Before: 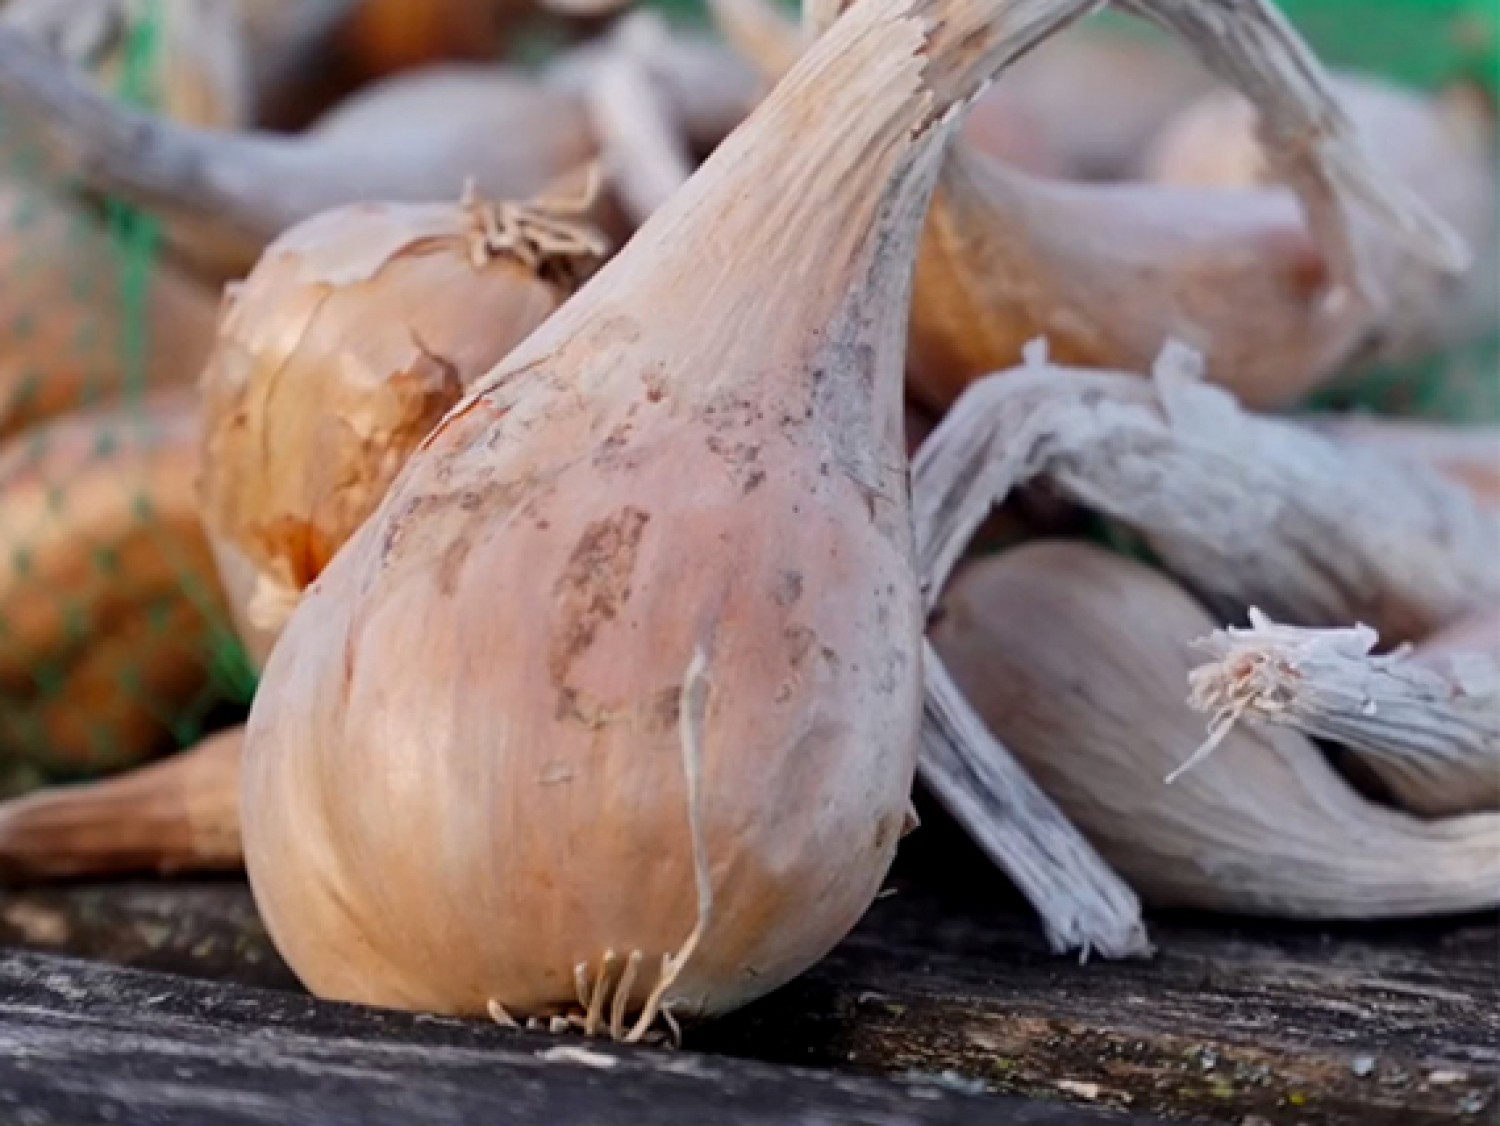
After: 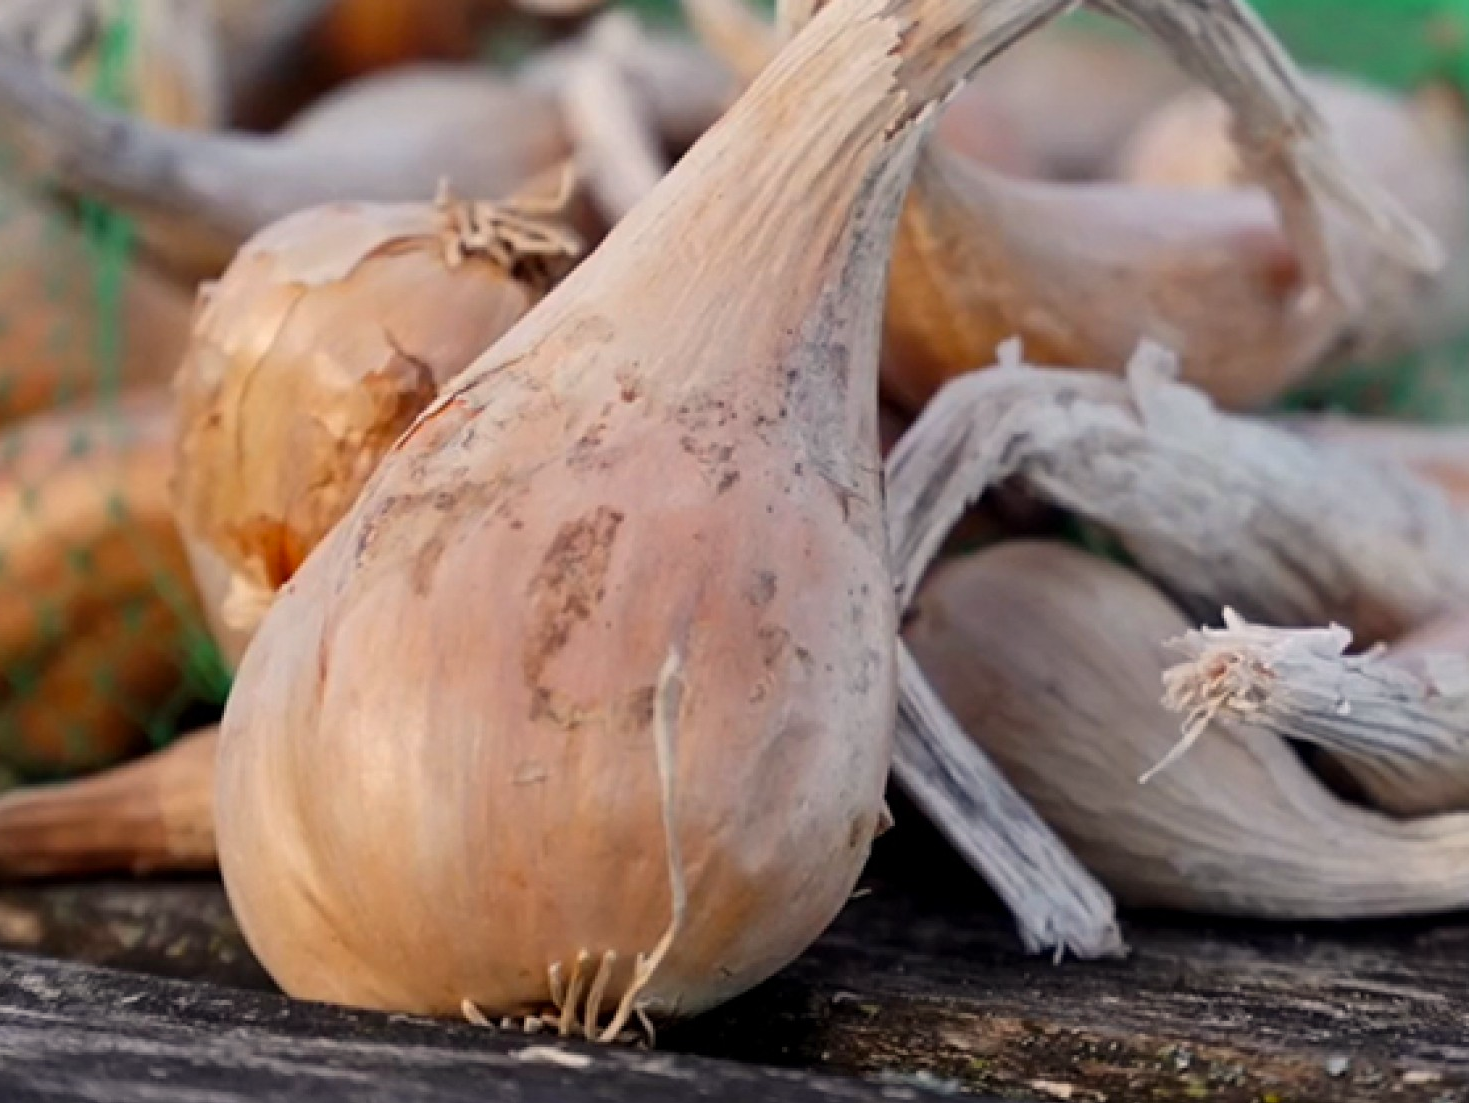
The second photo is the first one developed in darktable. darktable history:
color calibration: x 0.329, y 0.345, temperature 5633 K
tone equalizer: on, module defaults
crop: left 1.743%, right 0.268%, bottom 2.011%
